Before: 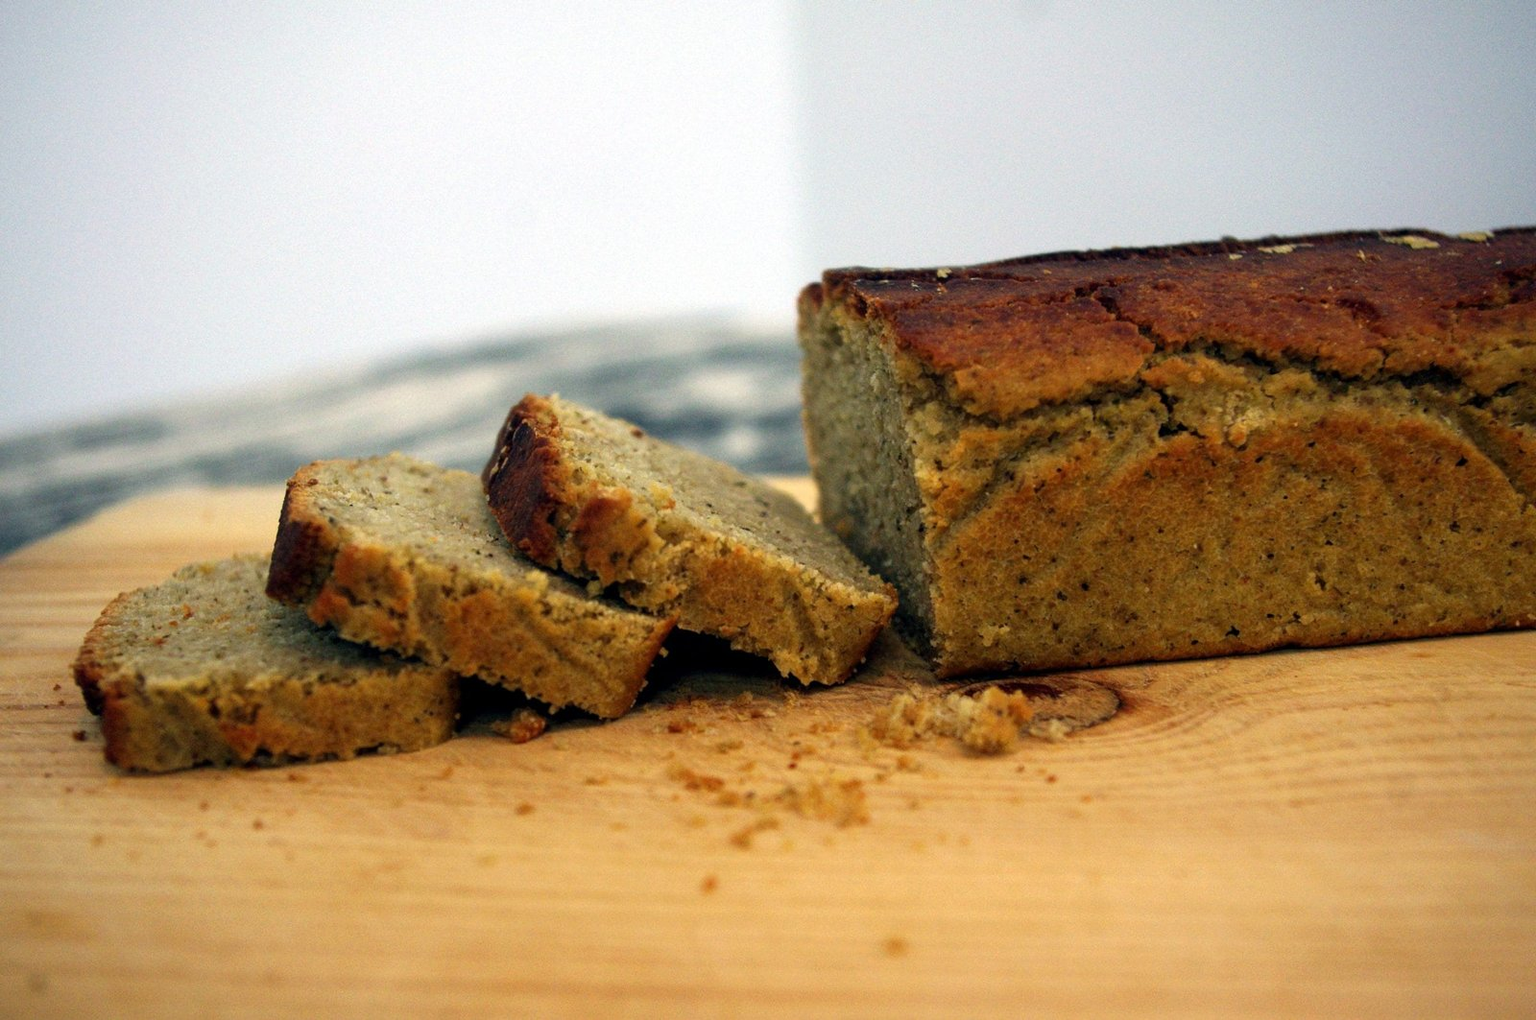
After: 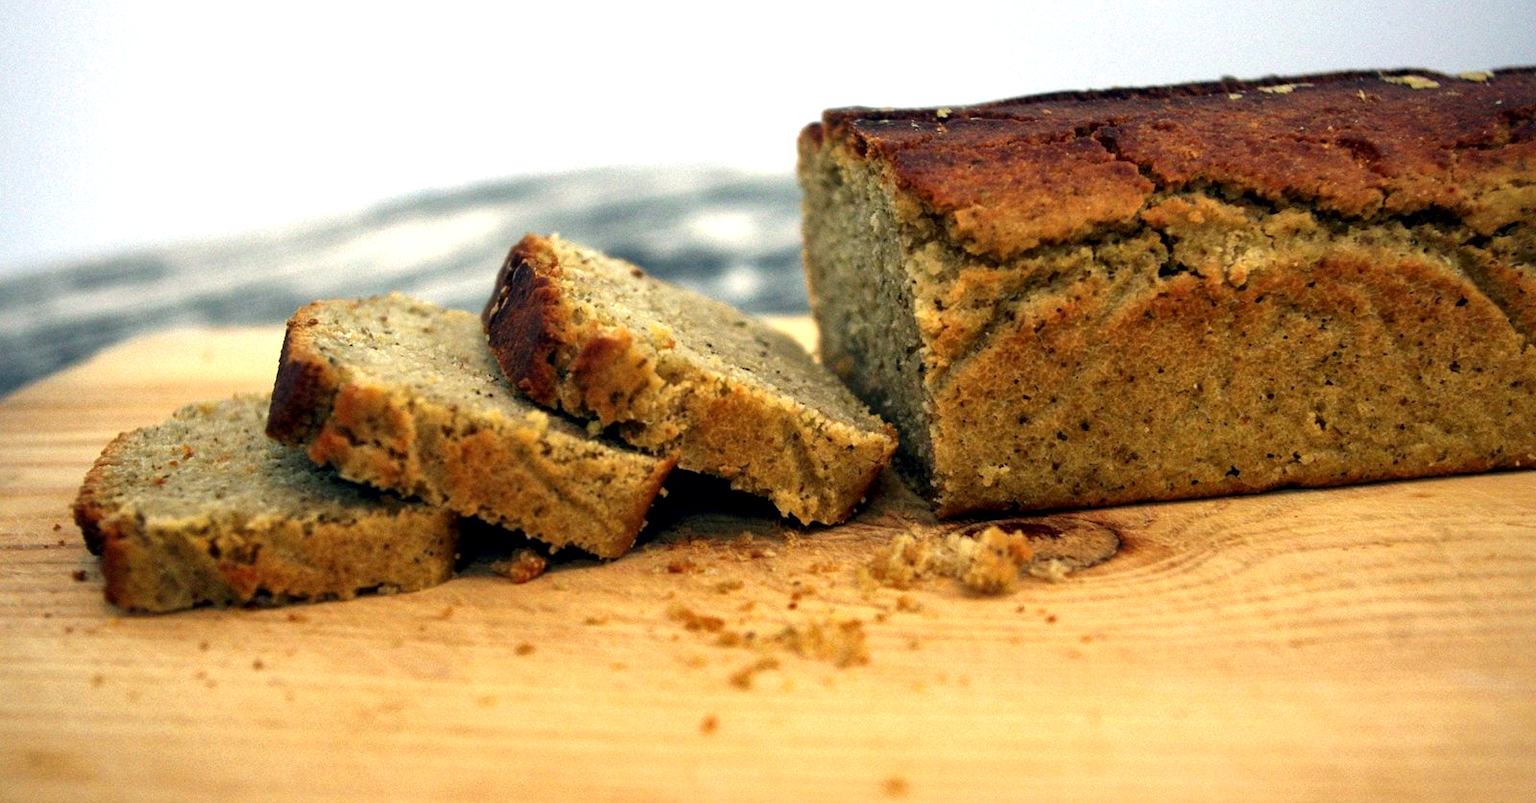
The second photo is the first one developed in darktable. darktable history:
crop and rotate: top 15.763%, bottom 5.45%
exposure: black level correction 0, exposure 0.499 EV, compensate exposure bias true, compensate highlight preservation false
local contrast: mode bilateral grid, contrast 21, coarseness 51, detail 141%, midtone range 0.2
